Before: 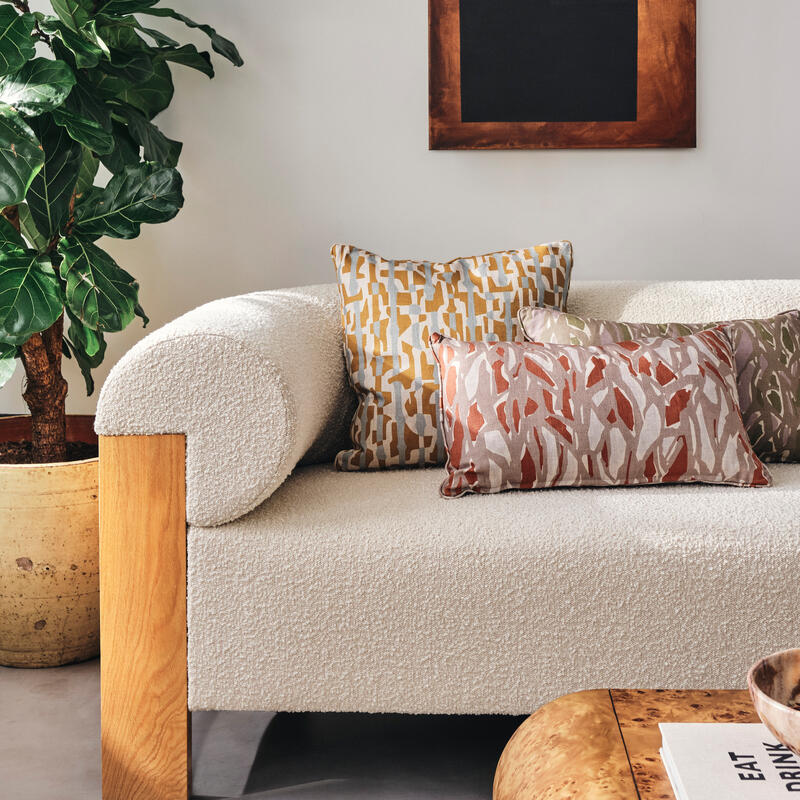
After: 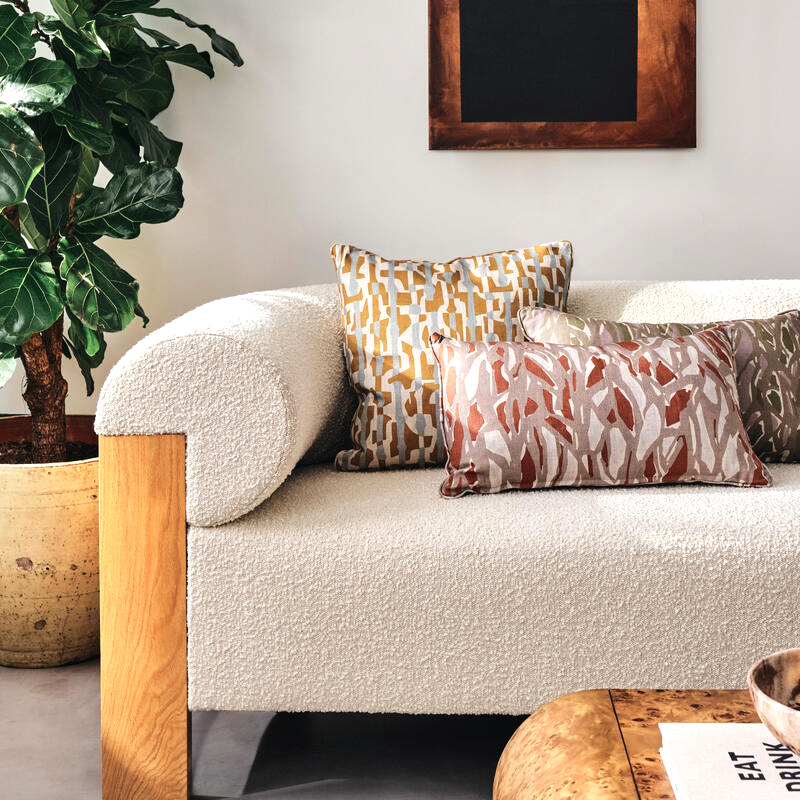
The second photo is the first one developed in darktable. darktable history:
tone equalizer: -8 EV -0.398 EV, -7 EV -0.383 EV, -6 EV -0.345 EV, -5 EV -0.259 EV, -3 EV 0.188 EV, -2 EV 0.311 EV, -1 EV 0.407 EV, +0 EV 0.435 EV, edges refinement/feathering 500, mask exposure compensation -1.57 EV, preserve details no
